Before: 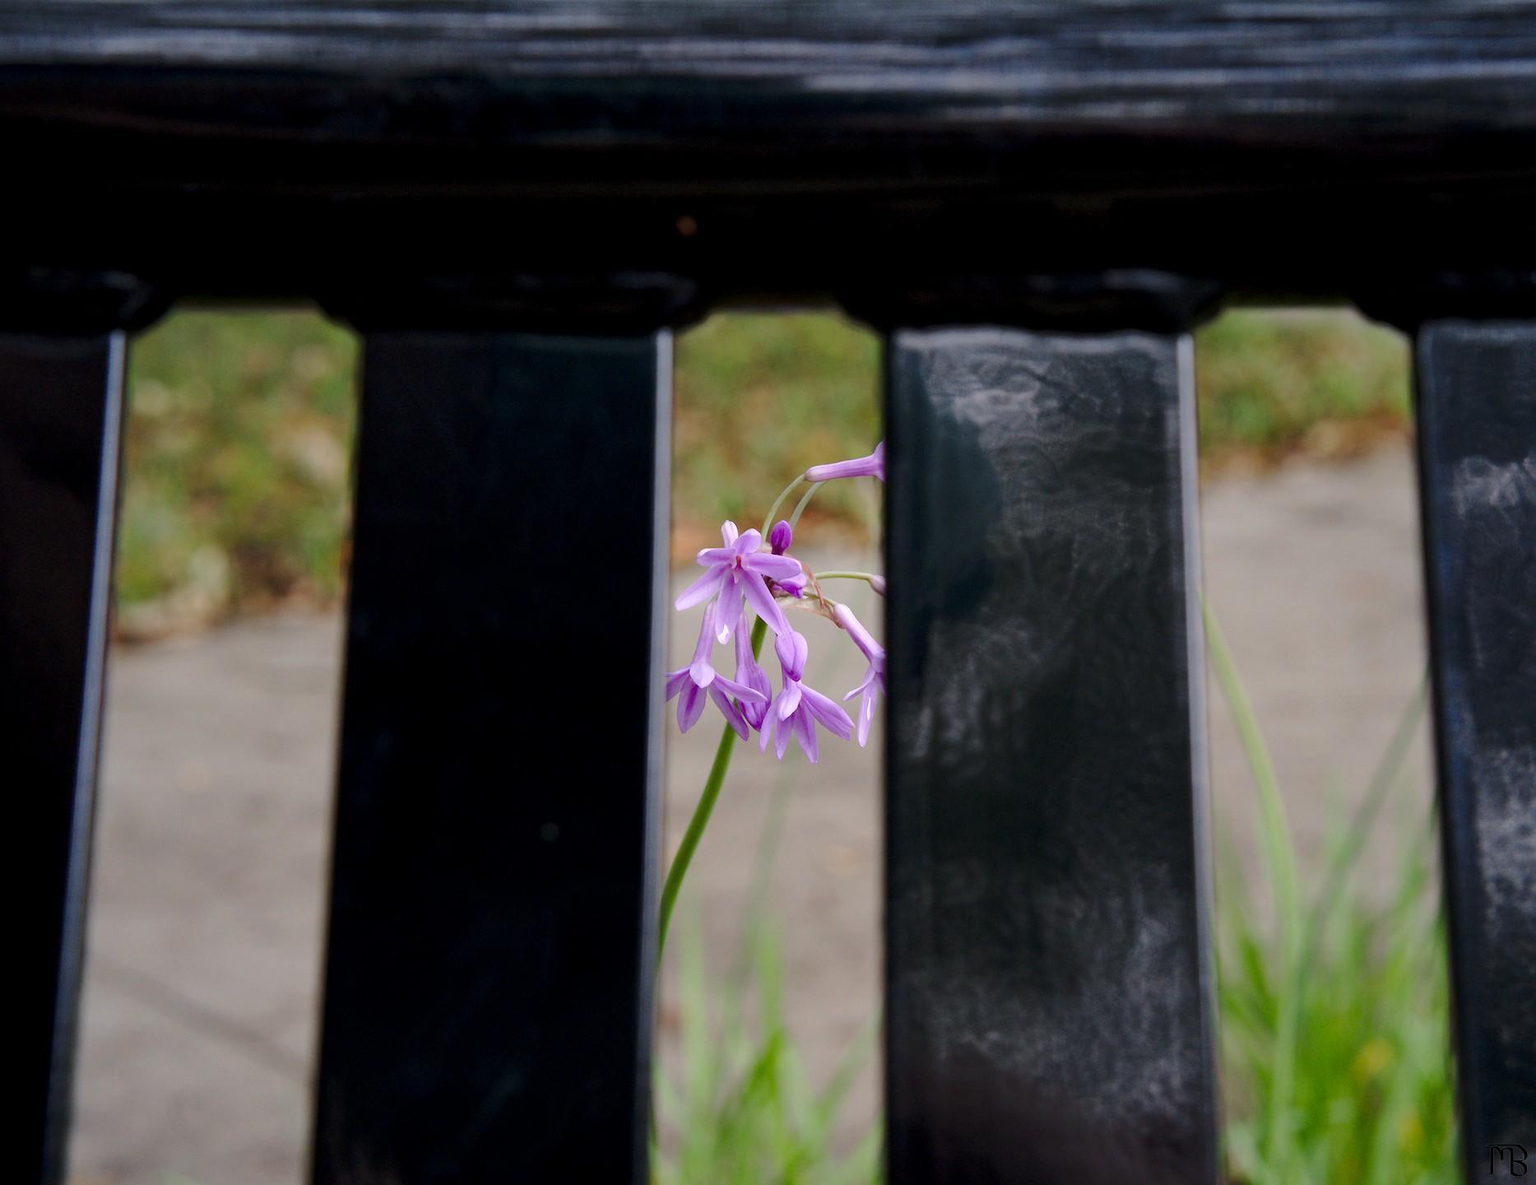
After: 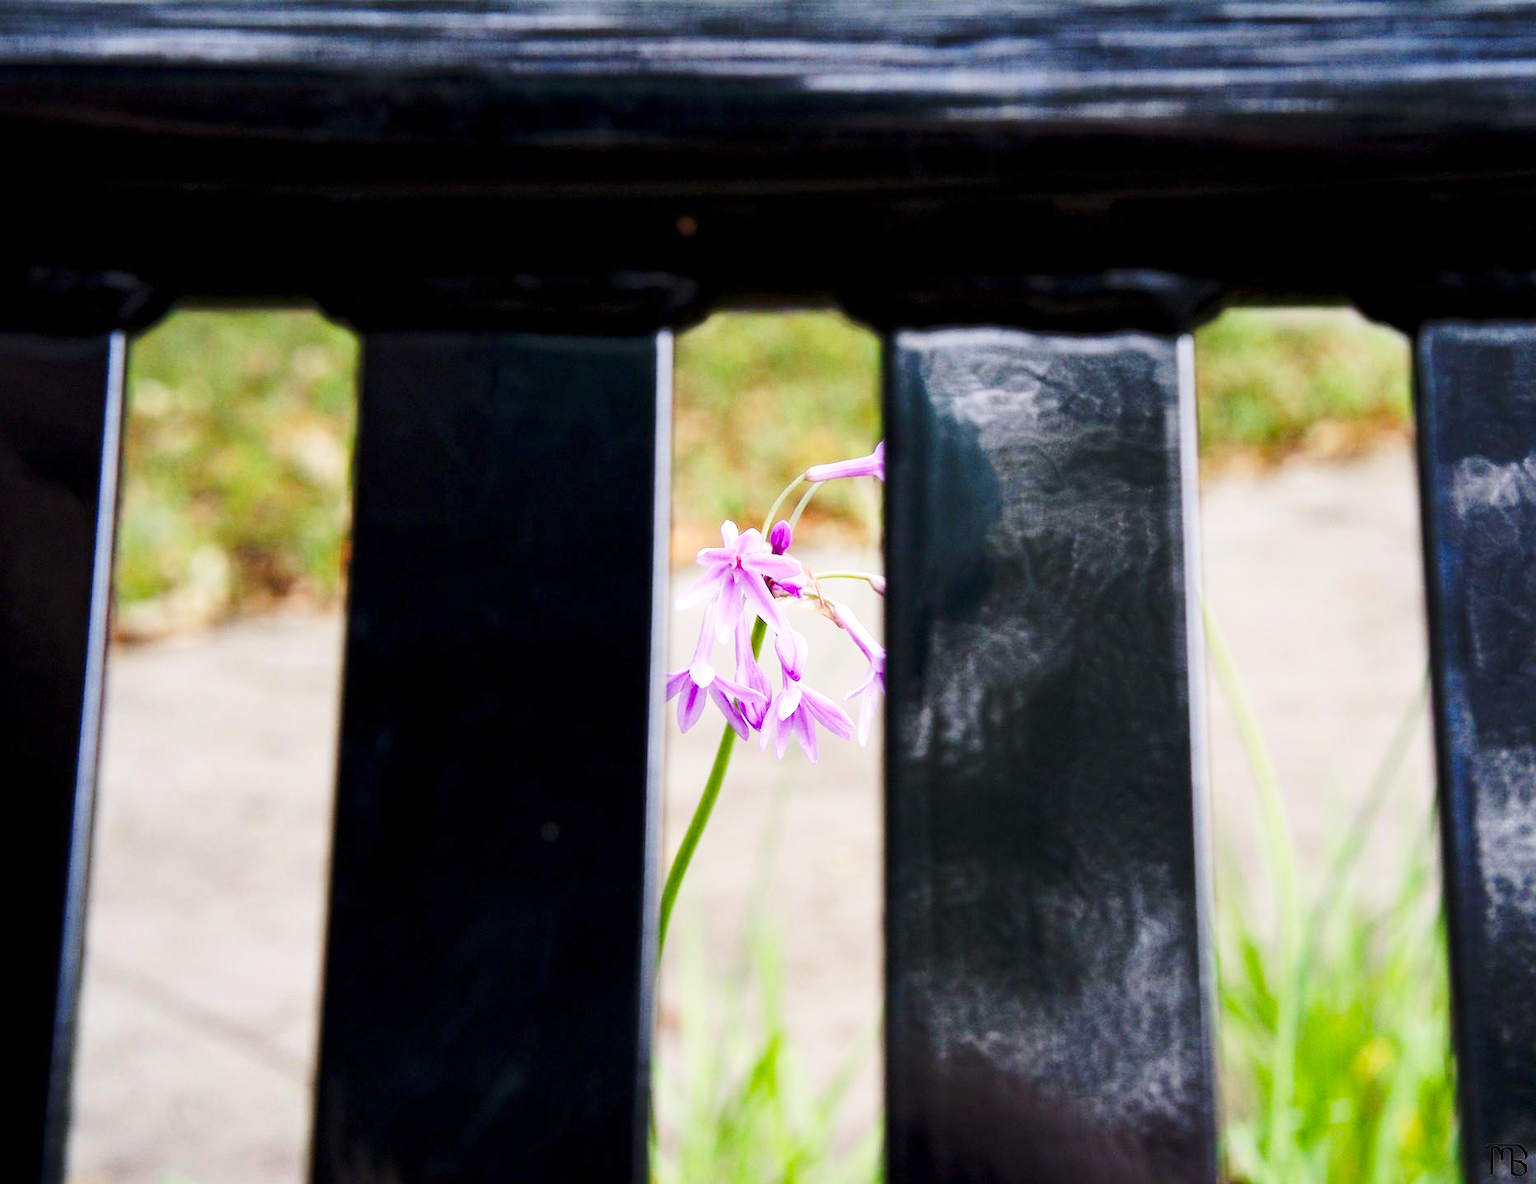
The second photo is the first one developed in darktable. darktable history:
base curve: curves: ch0 [(0, 0) (0.028, 0.03) (0.121, 0.232) (0.46, 0.748) (0.859, 0.968) (1, 1)], preserve colors none
exposure: exposure 0.602 EV, compensate exposure bias true, compensate highlight preservation false
